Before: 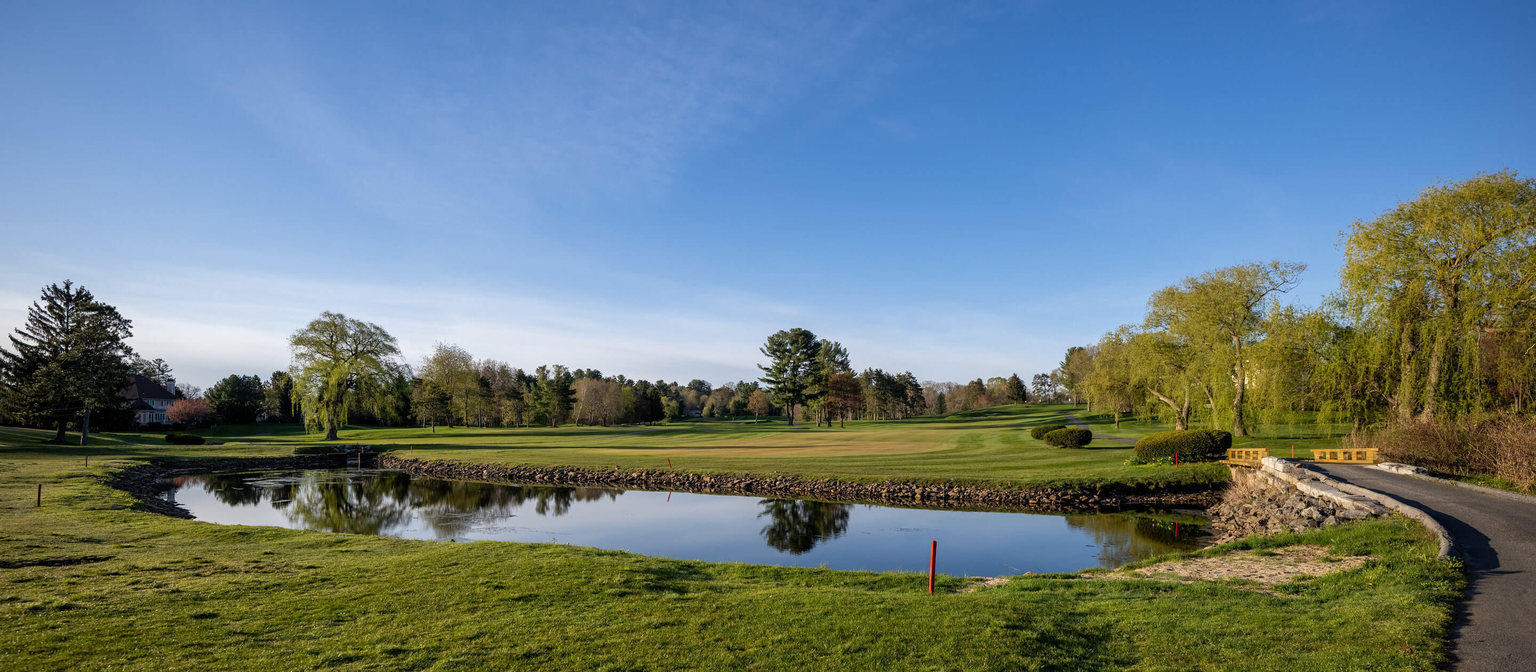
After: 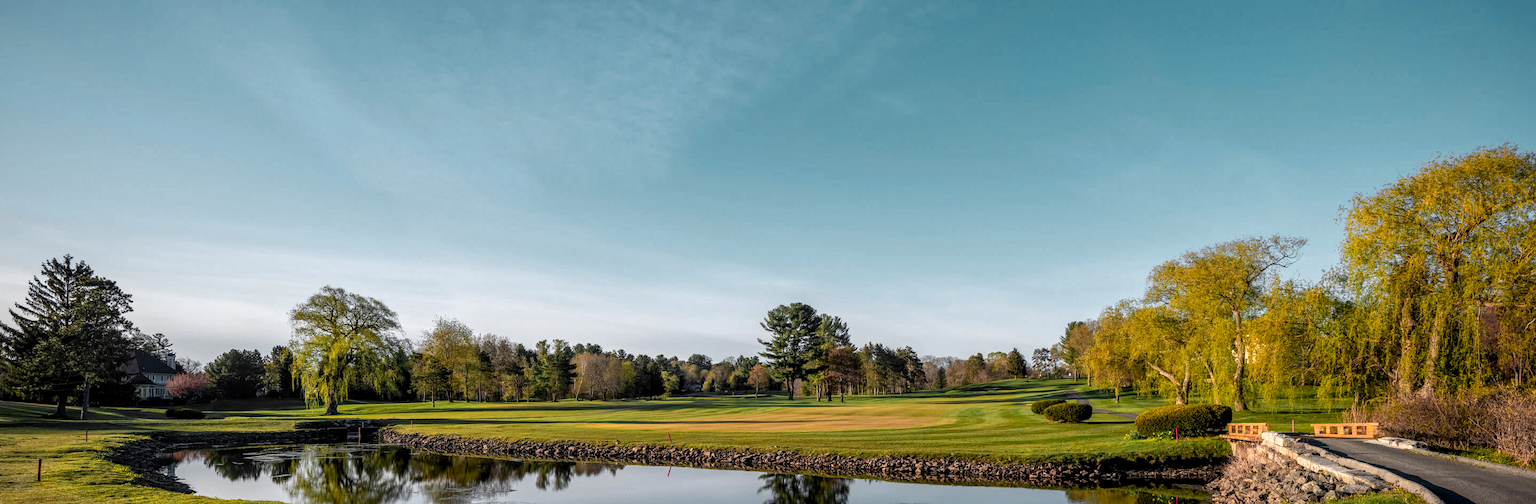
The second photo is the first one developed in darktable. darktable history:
crop: top 3.857%, bottom 21.132%
local contrast: on, module defaults
color zones: curves: ch0 [(0.257, 0.558) (0.75, 0.565)]; ch1 [(0.004, 0.857) (0.14, 0.416) (0.257, 0.695) (0.442, 0.032) (0.736, 0.266) (0.891, 0.741)]; ch2 [(0, 0.623) (0.112, 0.436) (0.271, 0.474) (0.516, 0.64) (0.743, 0.286)]
